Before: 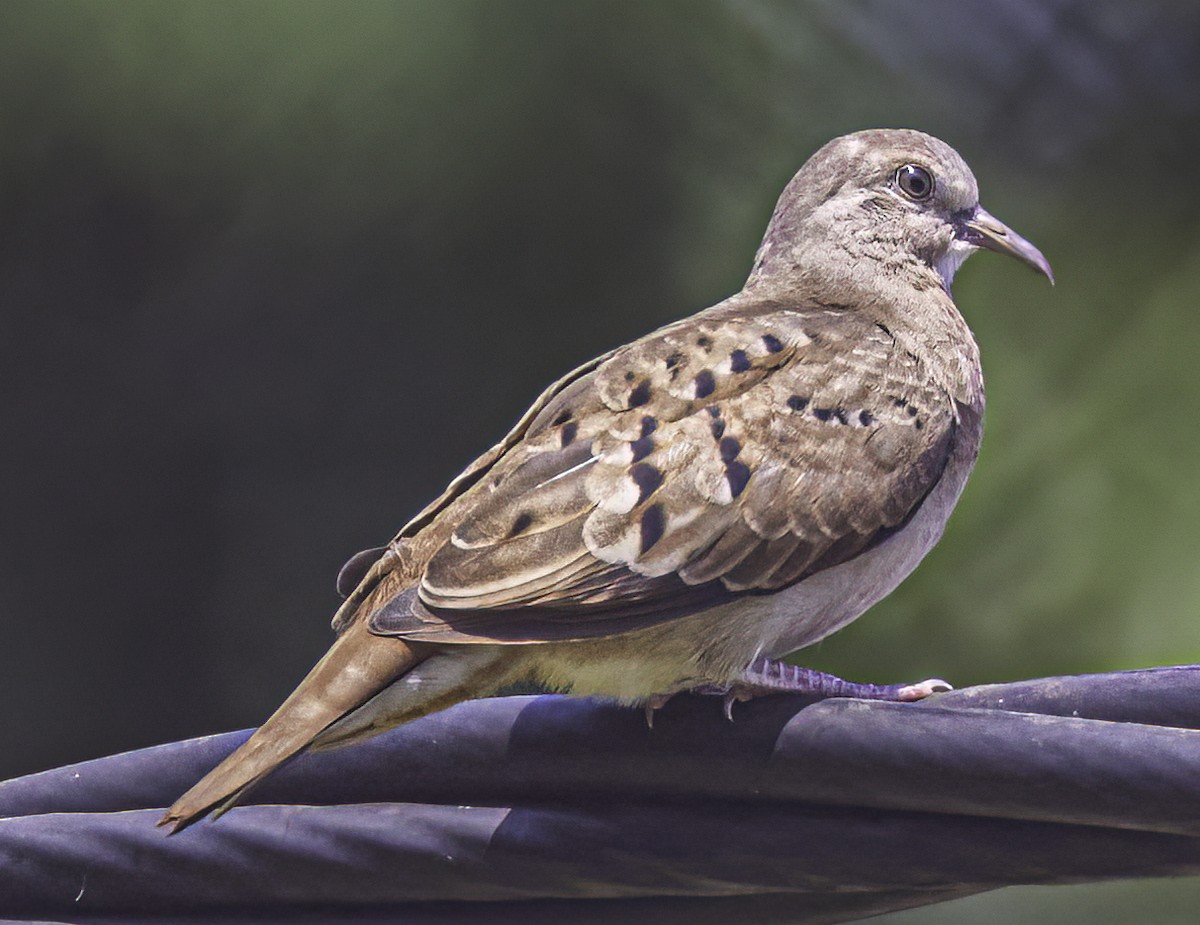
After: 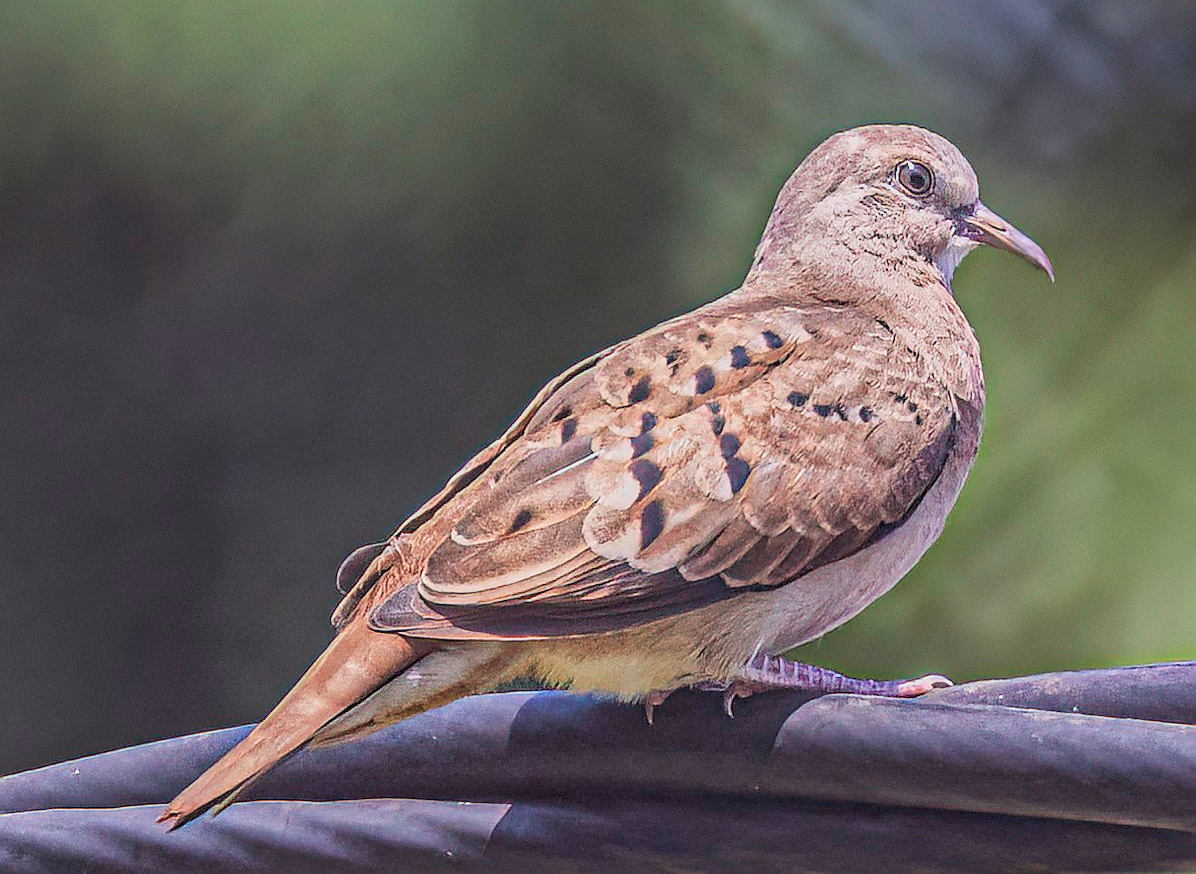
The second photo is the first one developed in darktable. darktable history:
crop: top 0.448%, right 0.264%, bottom 5.045%
sharpen: radius 1.4, amount 1.25, threshold 0.7
local contrast: on, module defaults
filmic rgb: black relative exposure -7.65 EV, white relative exposure 4.56 EV, hardness 3.61, color science v6 (2022)
exposure: exposure 0.127 EV, compensate highlight preservation false
